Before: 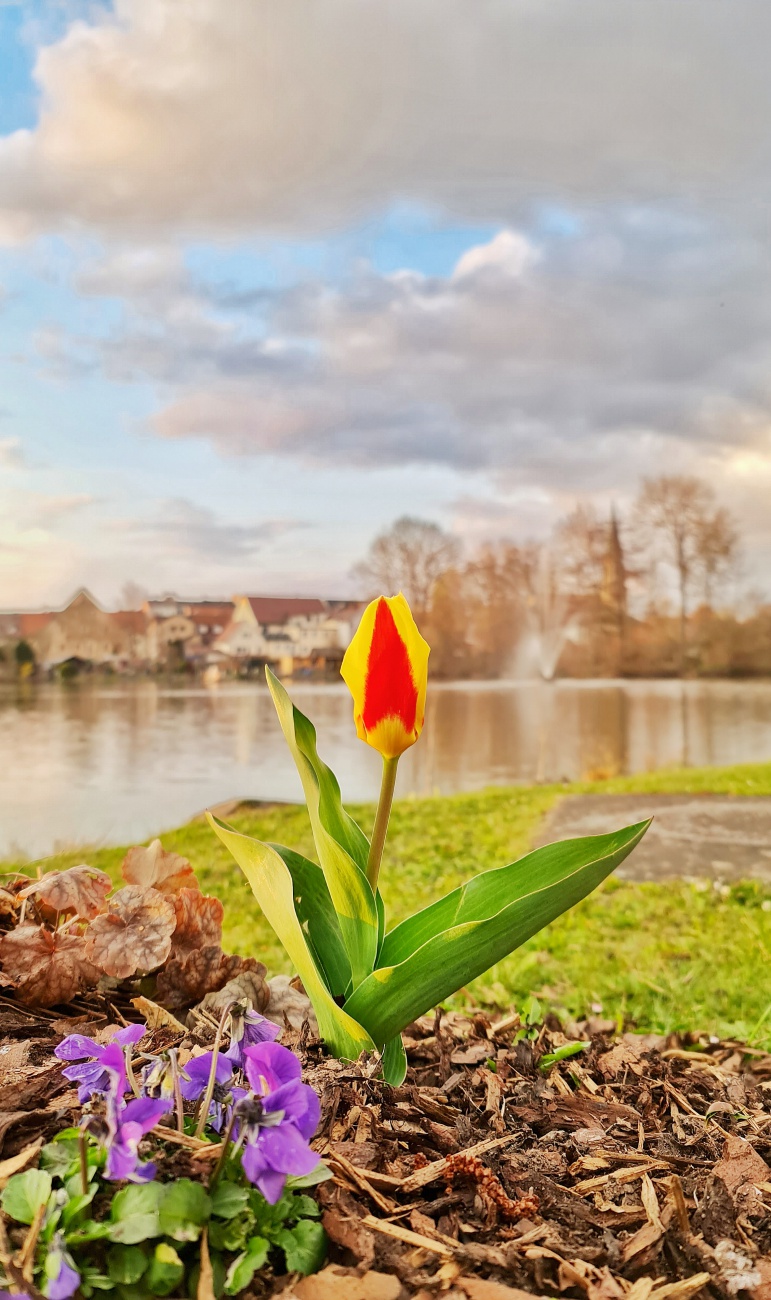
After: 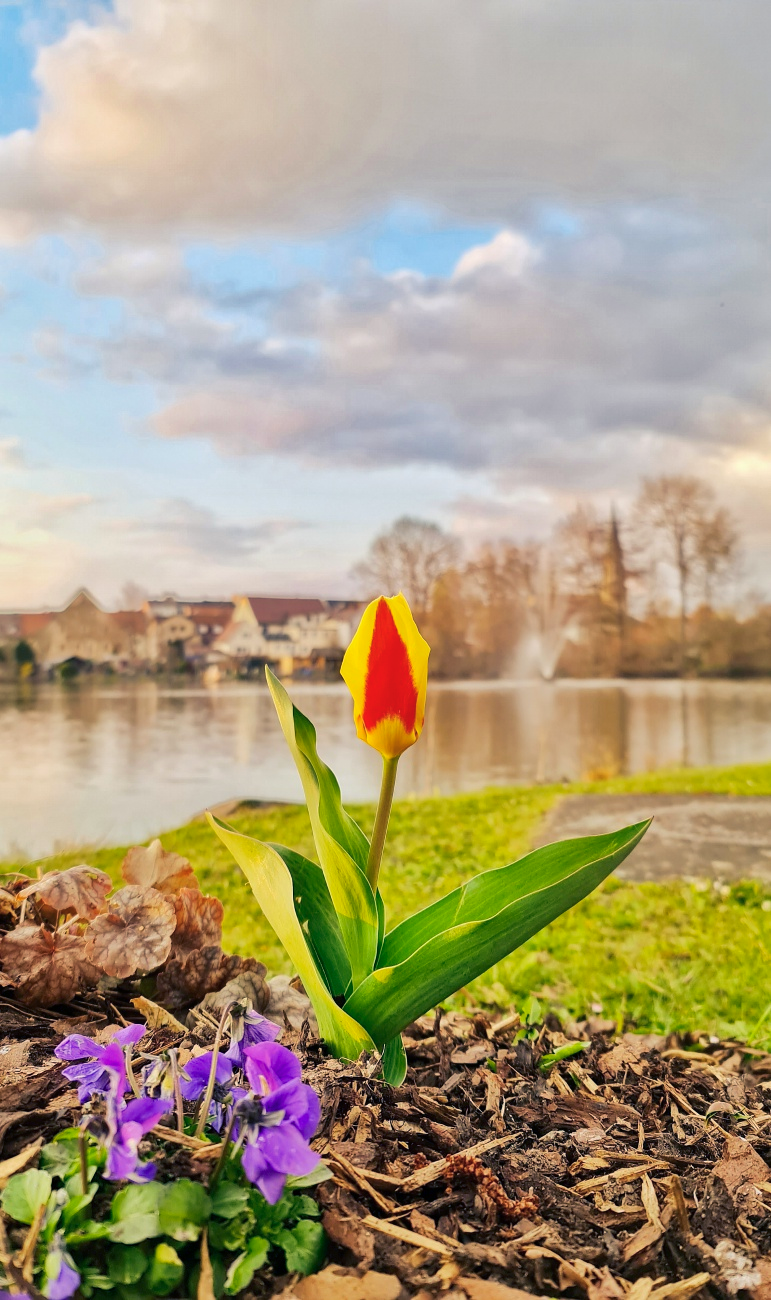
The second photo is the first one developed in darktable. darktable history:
color balance rgb: shadows lift › luminance -40.932%, shadows lift › chroma 14.262%, shadows lift › hue 259.89°, perceptual saturation grading › global saturation 0.213%, global vibrance 20%
